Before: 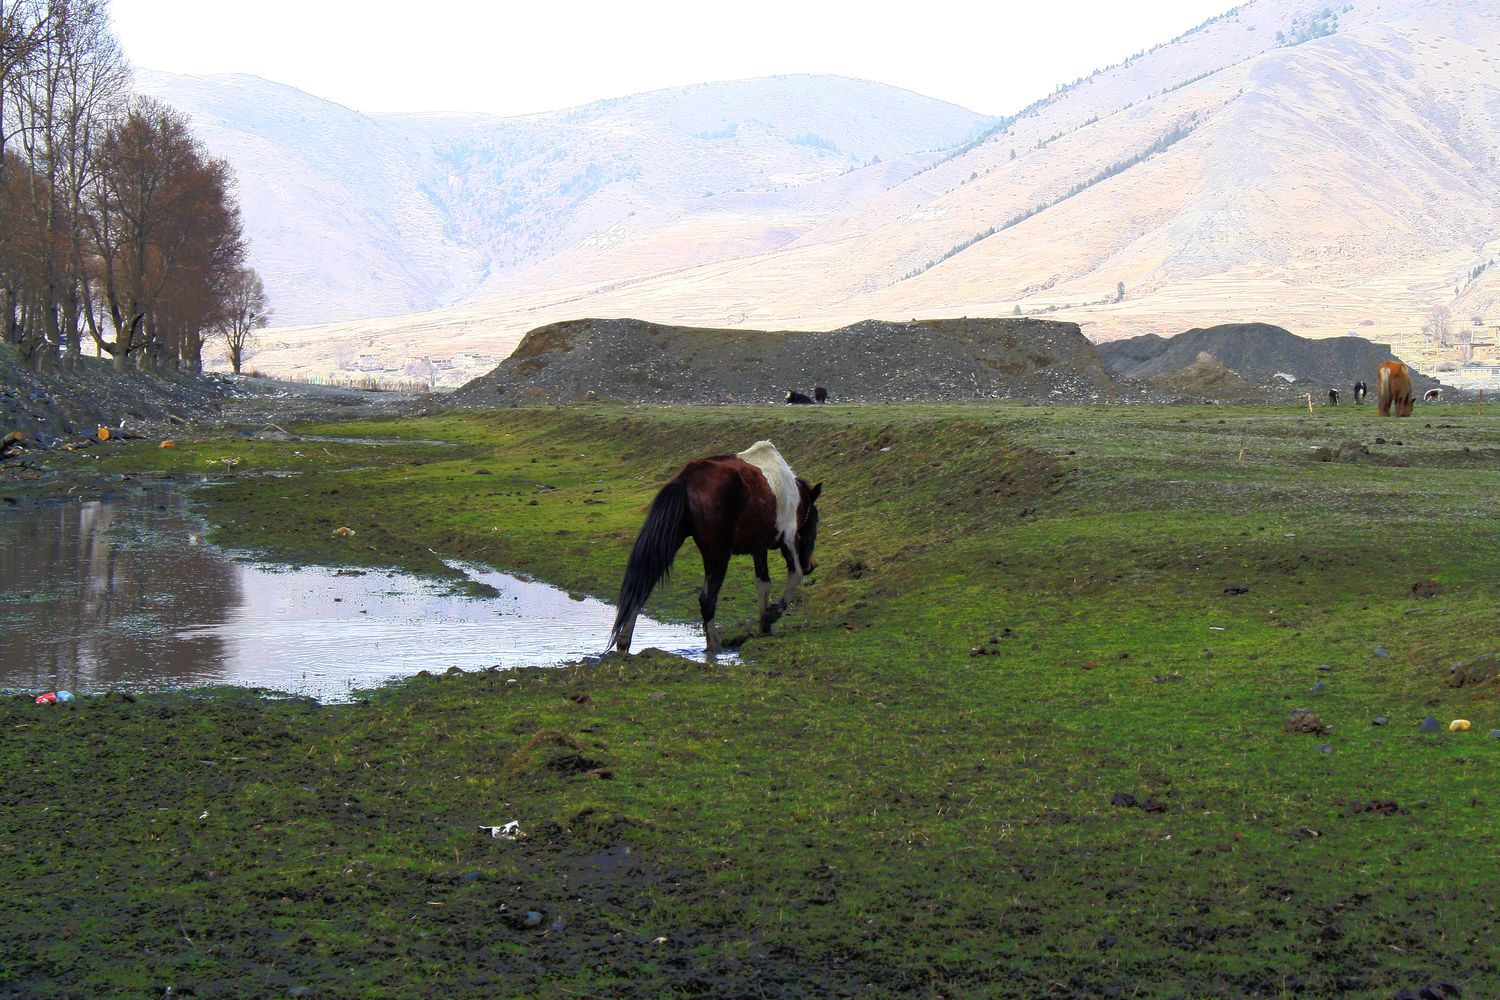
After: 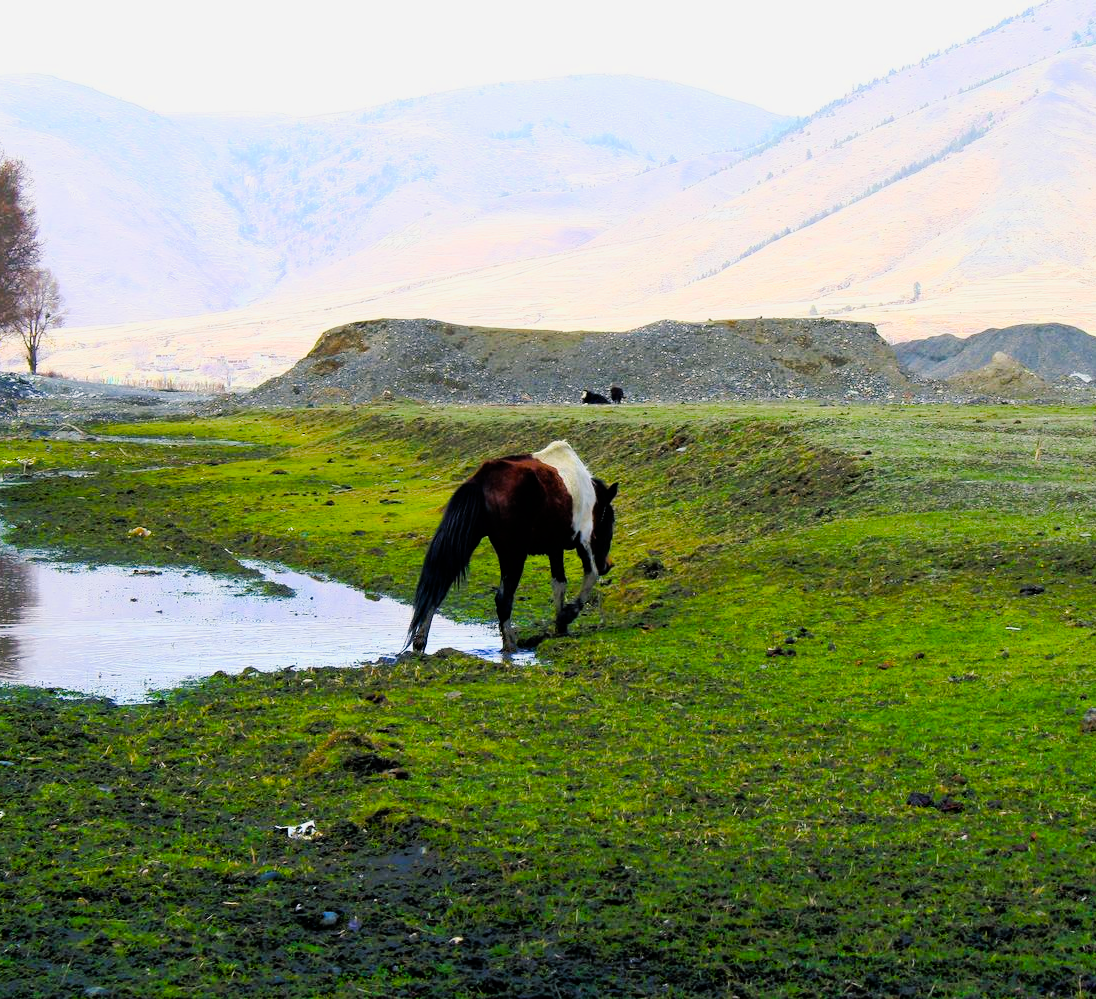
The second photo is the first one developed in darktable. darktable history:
filmic rgb: black relative exposure -7.09 EV, white relative exposure 5.38 EV, hardness 3.02, color science v6 (2022)
exposure: exposure 0.602 EV, compensate highlight preservation false
crop: left 13.609%, top 0%, right 13.278%
color balance rgb: shadows lift › chroma 2.763%, shadows lift › hue 193.06°, linear chroma grading › global chroma 9.911%, perceptual saturation grading › global saturation 23.931%, perceptual saturation grading › highlights -24.152%, perceptual saturation grading › mid-tones 24.071%, perceptual saturation grading › shadows 39.431%, perceptual brilliance grading › highlights 18.008%, perceptual brilliance grading › mid-tones 32.696%, perceptual brilliance grading › shadows -30.515%
